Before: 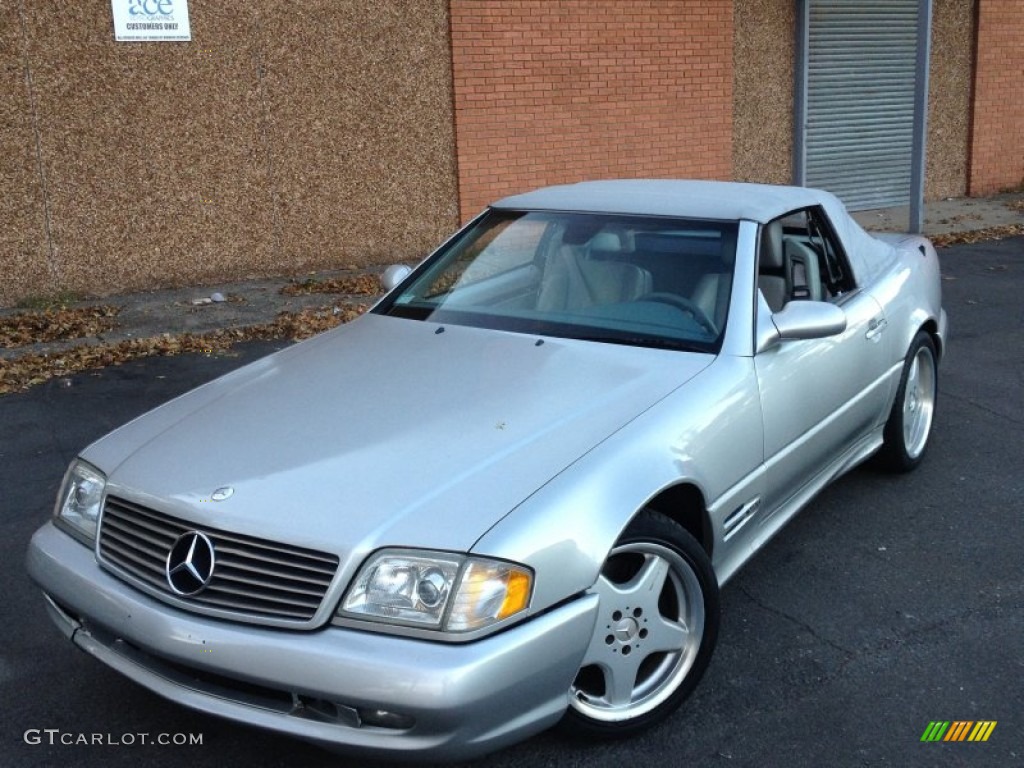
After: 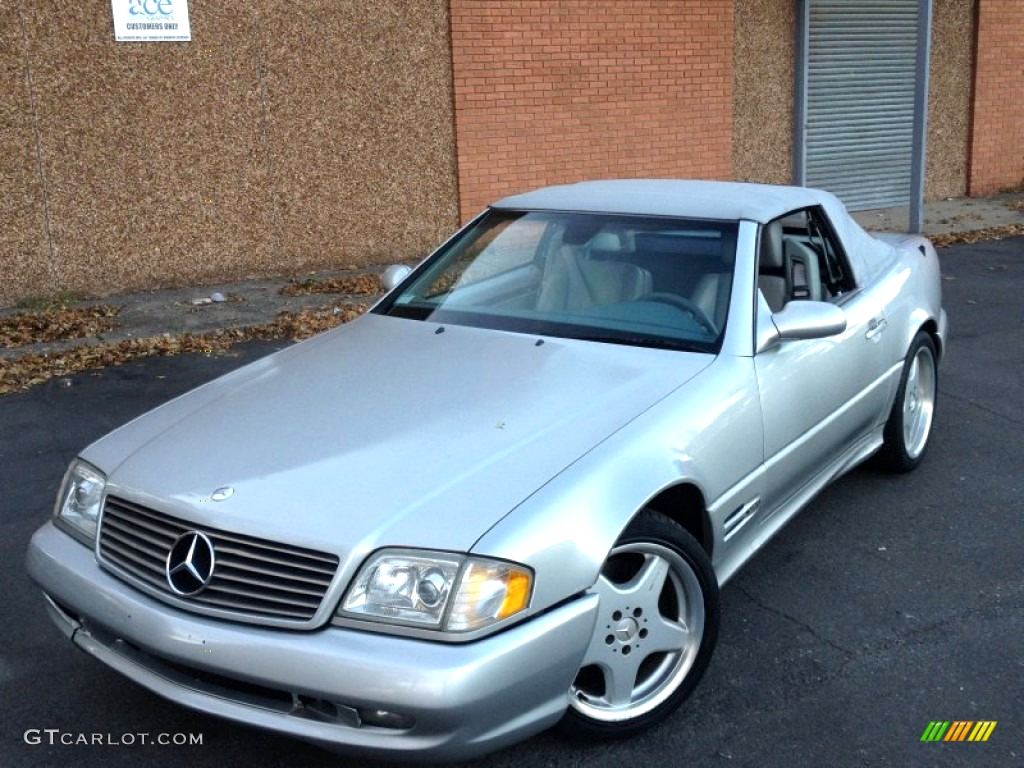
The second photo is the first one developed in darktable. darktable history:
exposure: black level correction 0.001, exposure 0.299 EV, compensate highlight preservation false
